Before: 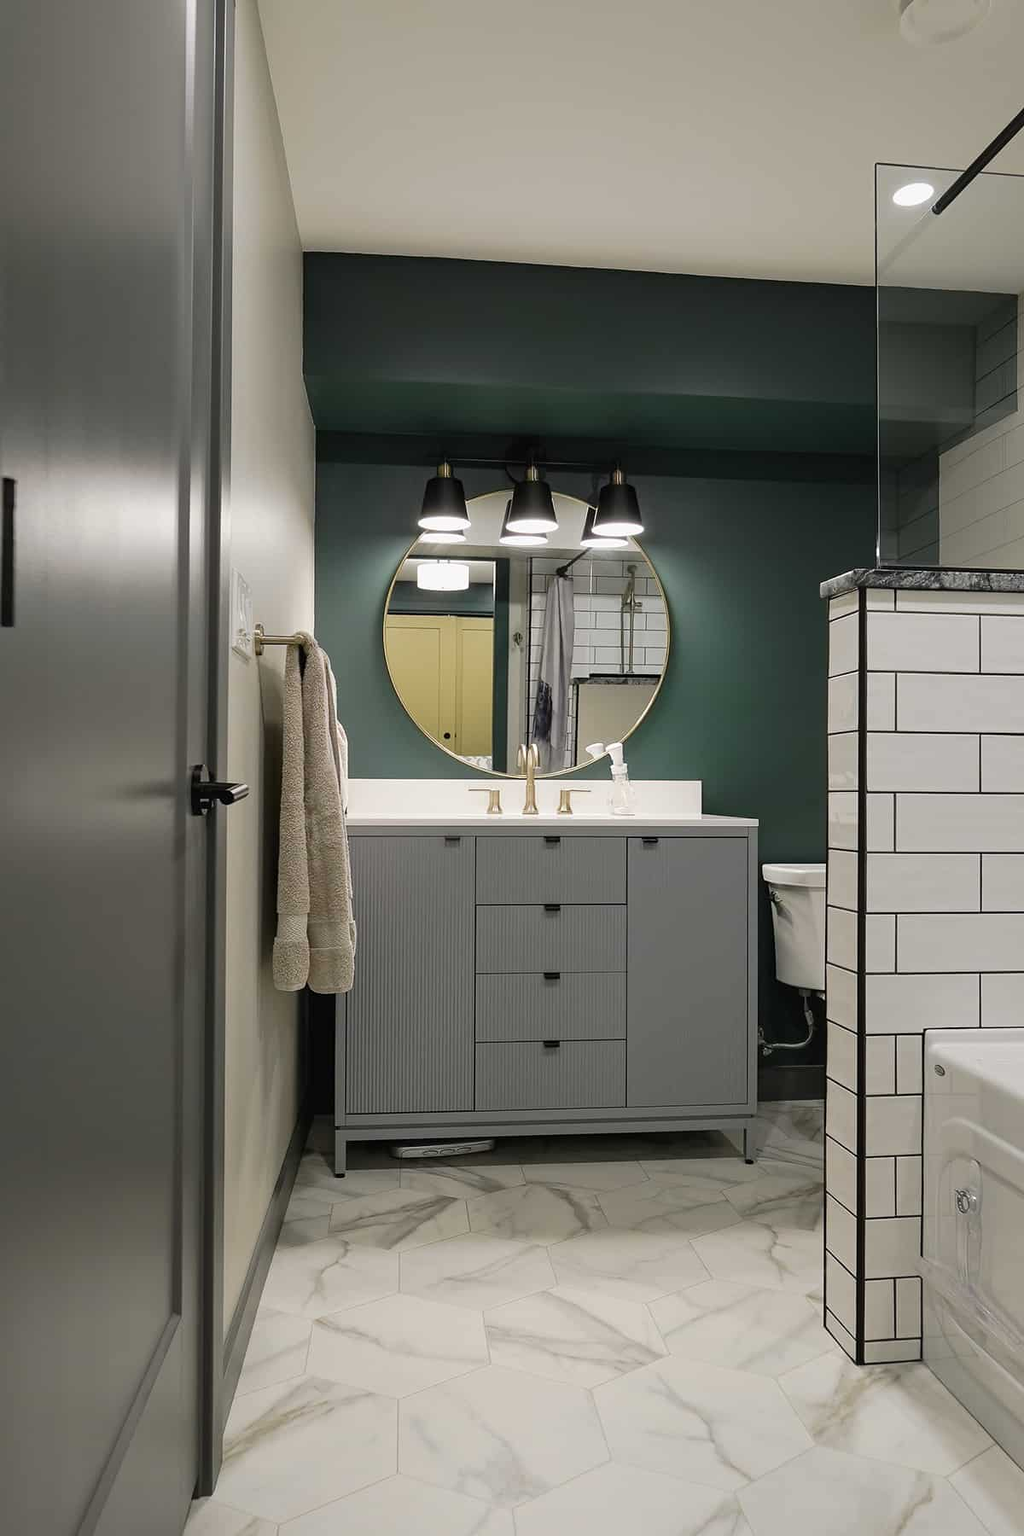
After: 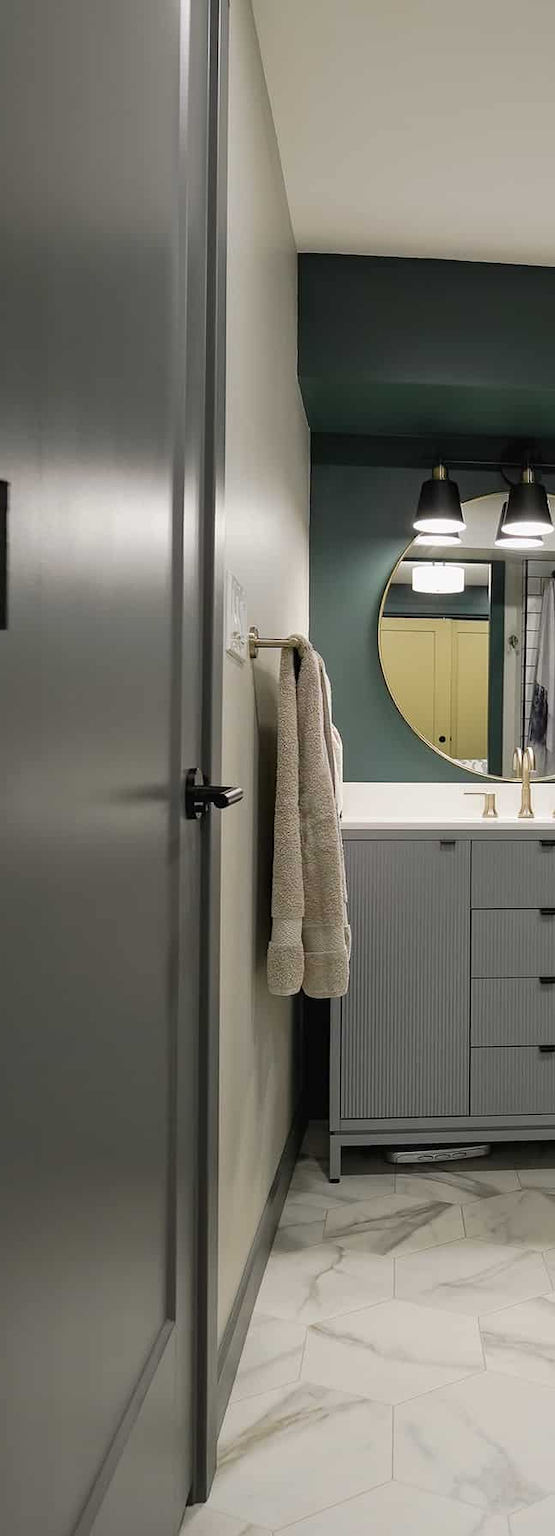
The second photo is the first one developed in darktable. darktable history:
crop: left 0.706%, right 45.148%, bottom 0.081%
